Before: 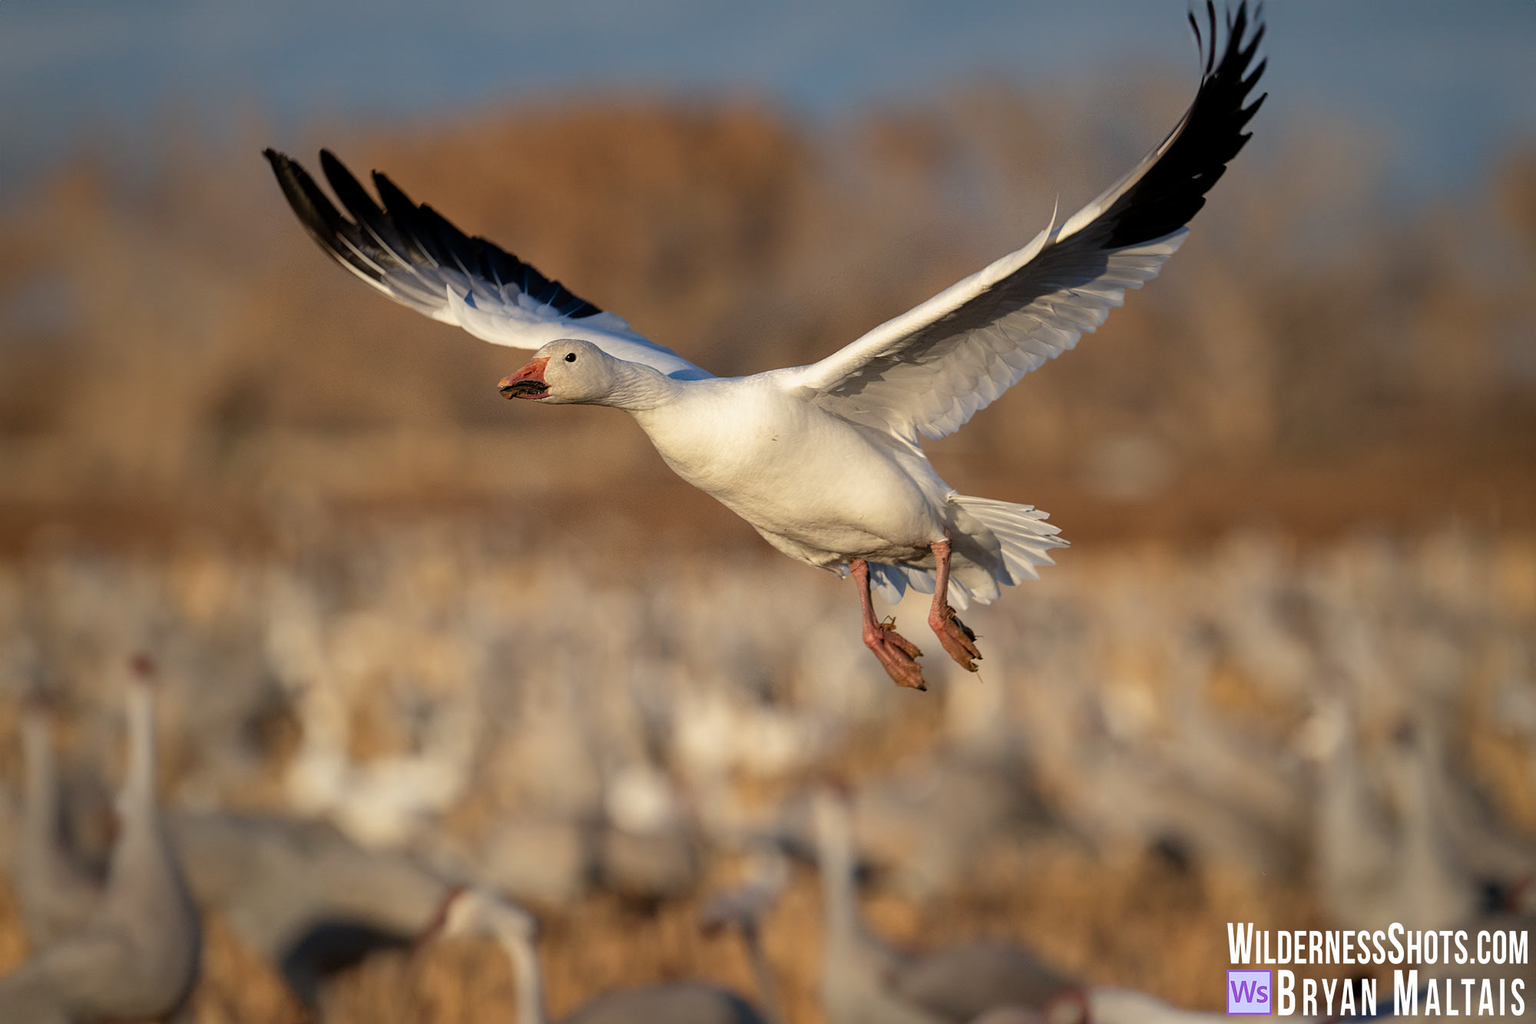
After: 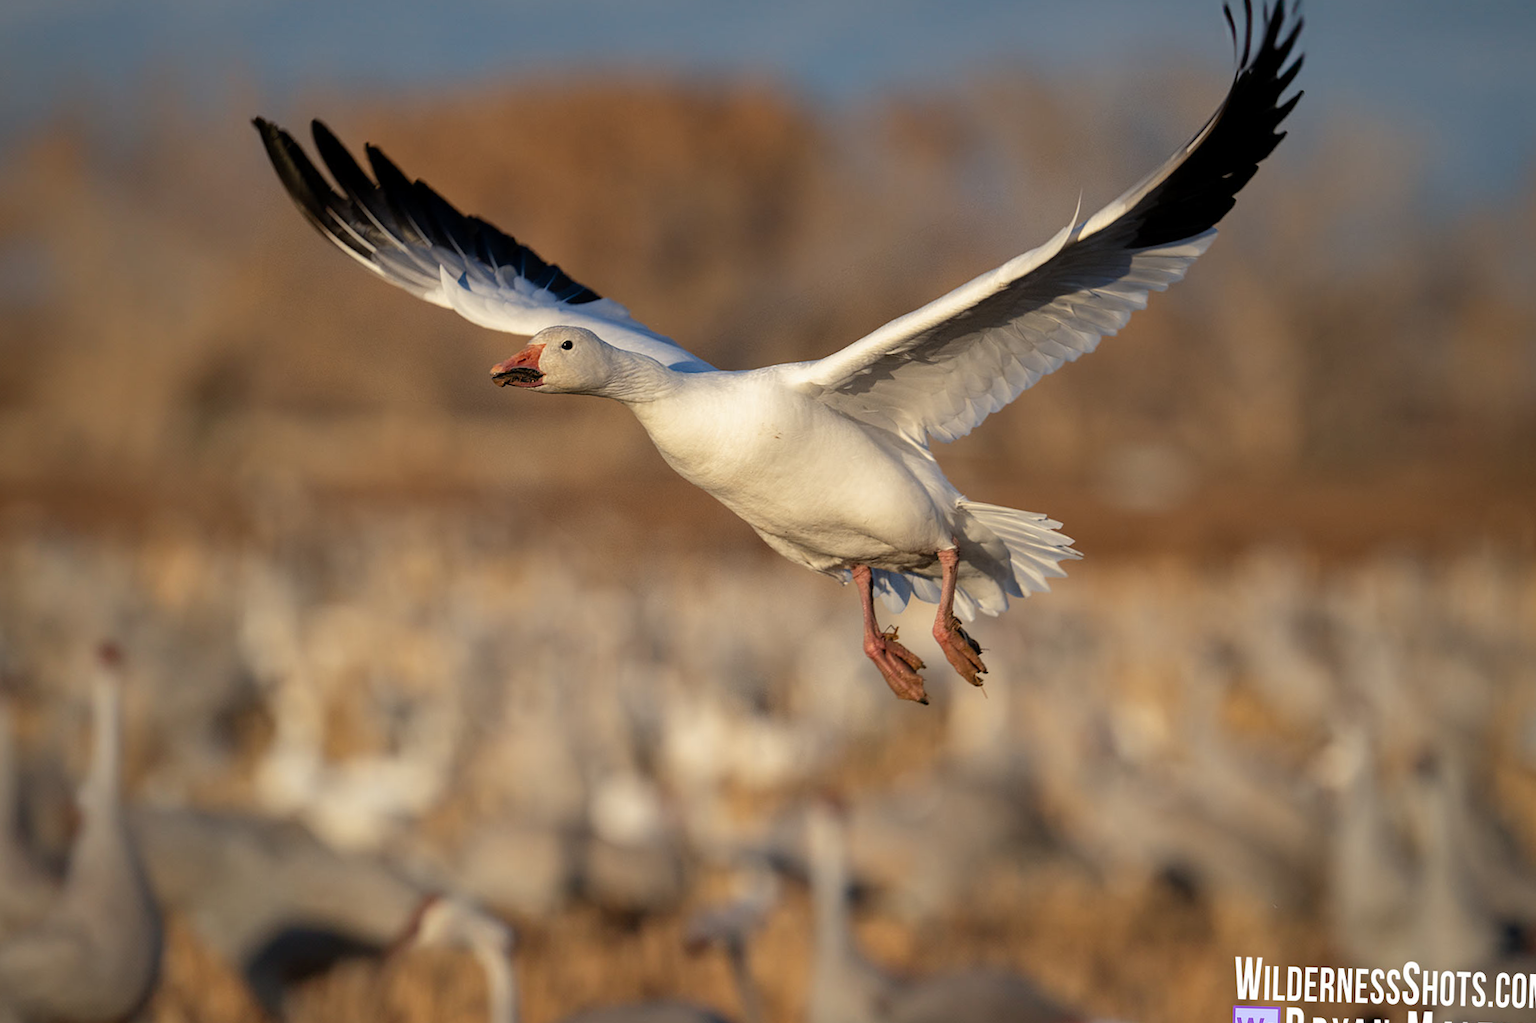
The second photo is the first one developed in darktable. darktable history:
crop and rotate: angle -1.74°
